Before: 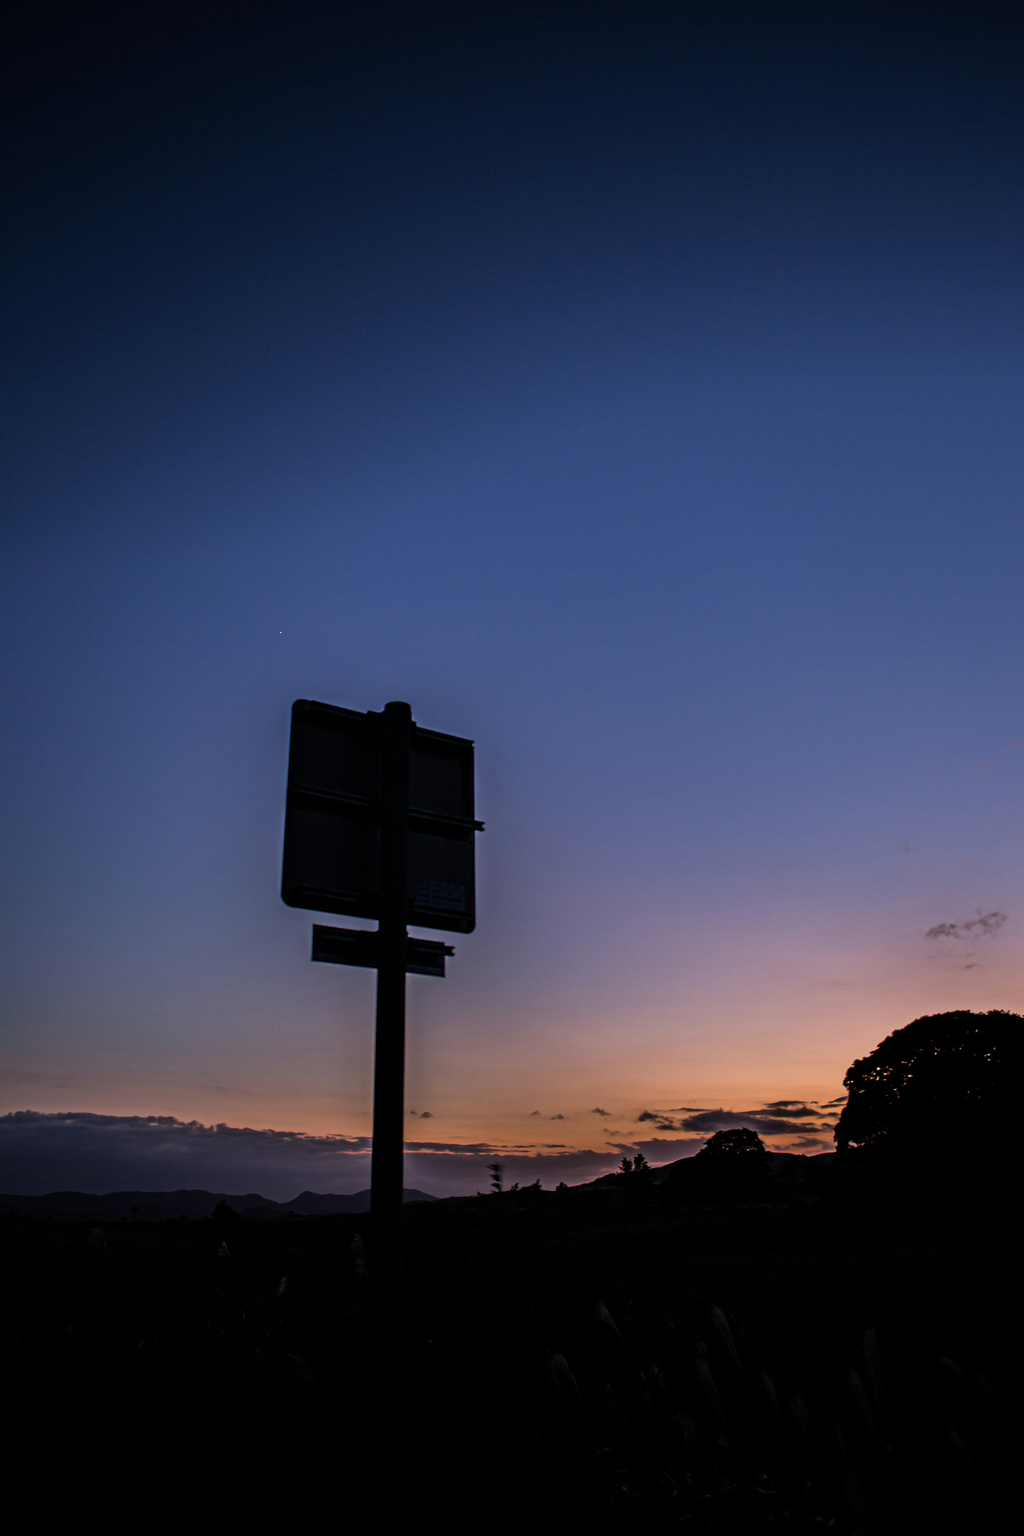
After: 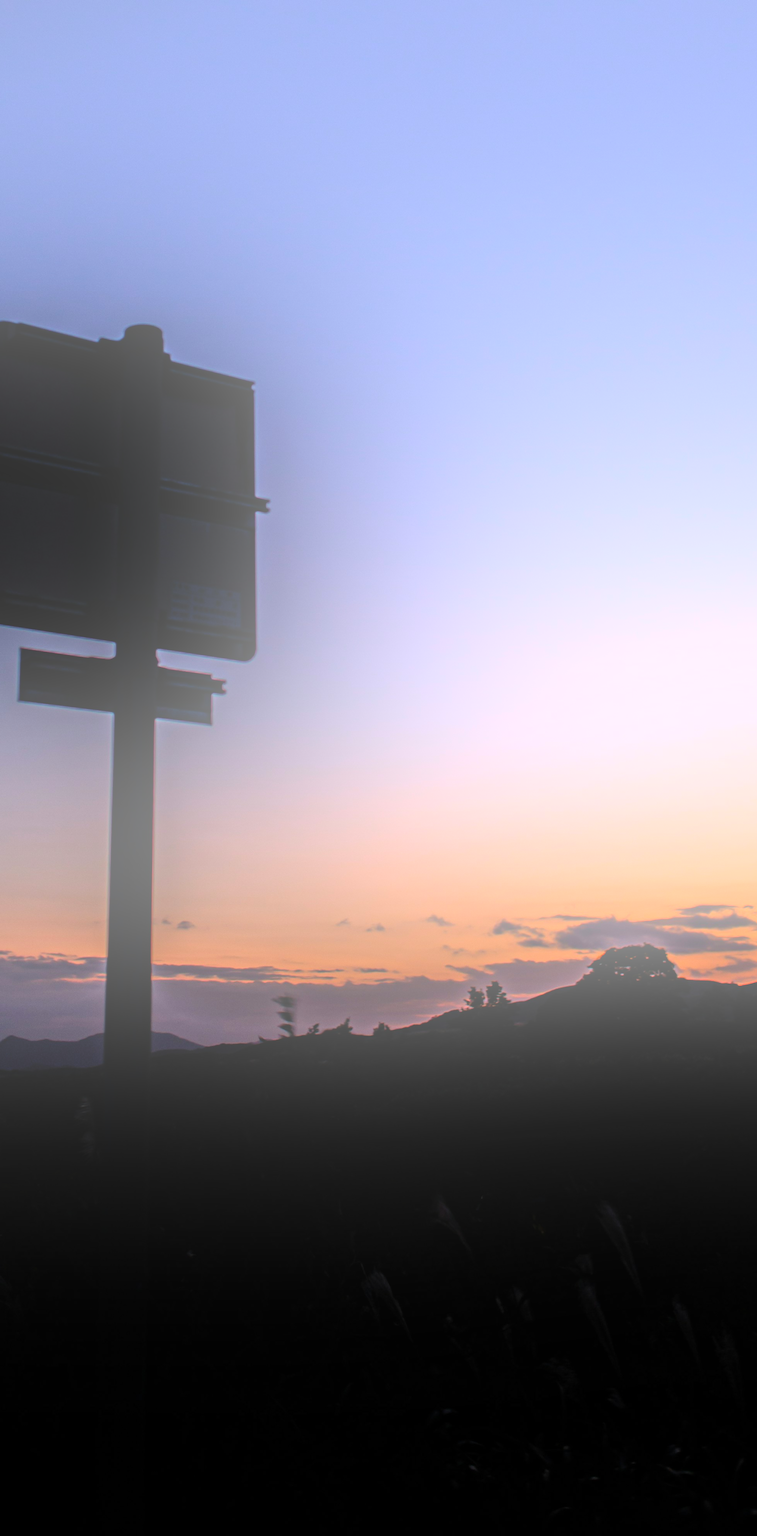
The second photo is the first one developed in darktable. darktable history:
bloom: size 85%, threshold 5%, strength 85%
crop and rotate: left 29.237%, top 31.152%, right 19.807%
